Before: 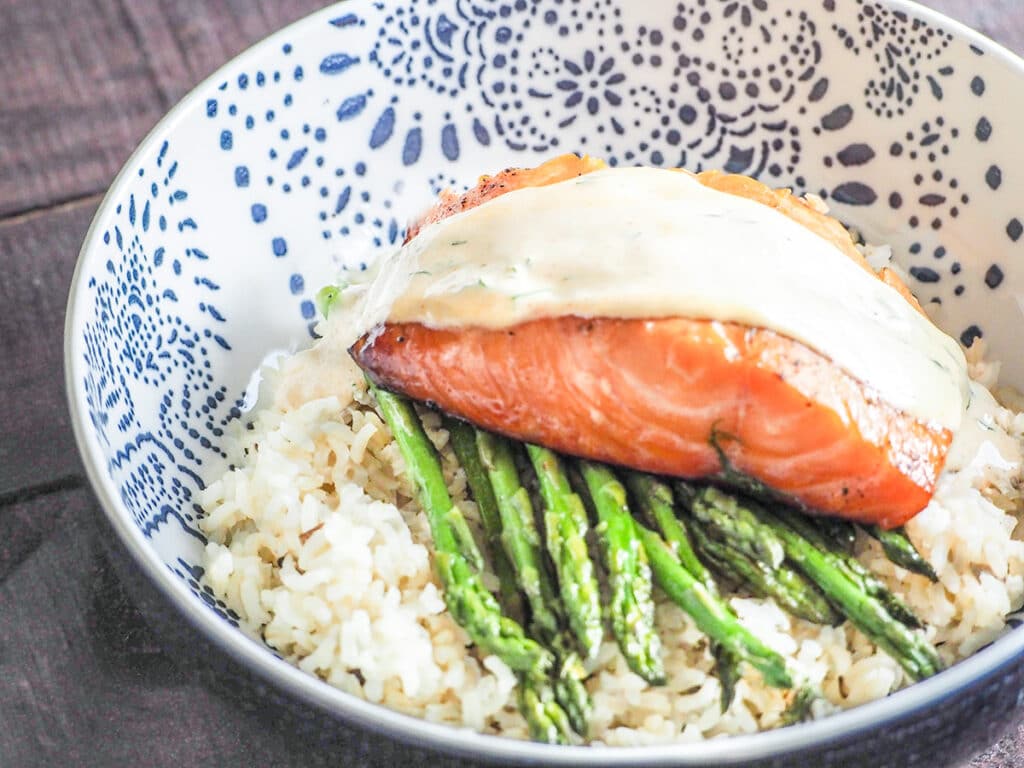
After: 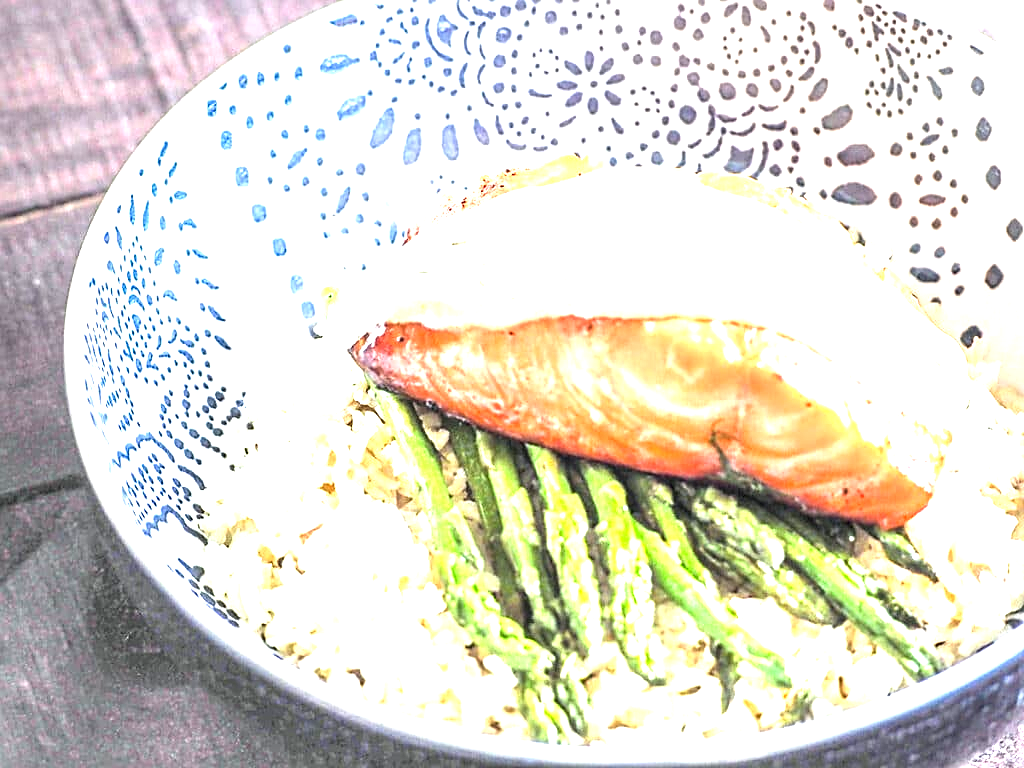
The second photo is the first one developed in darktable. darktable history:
exposure: black level correction 0, exposure 1.6 EV, compensate exposure bias true, compensate highlight preservation false
sharpen: on, module defaults
tone equalizer: -7 EV 0.13 EV, smoothing diameter 25%, edges refinement/feathering 10, preserve details guided filter
